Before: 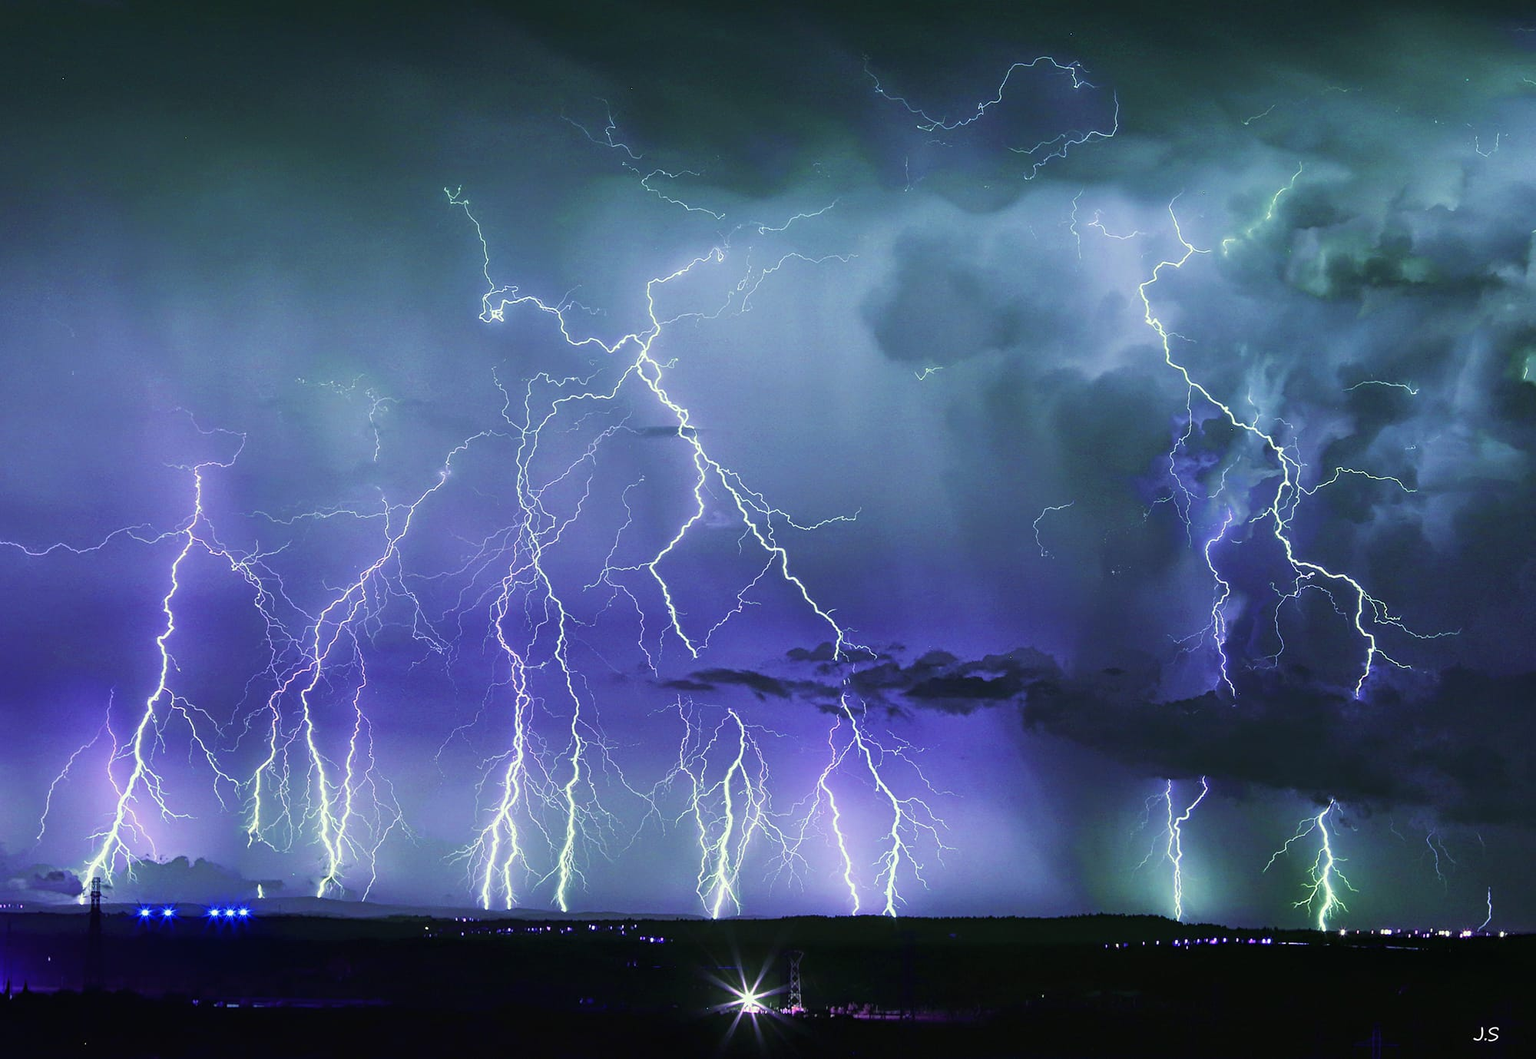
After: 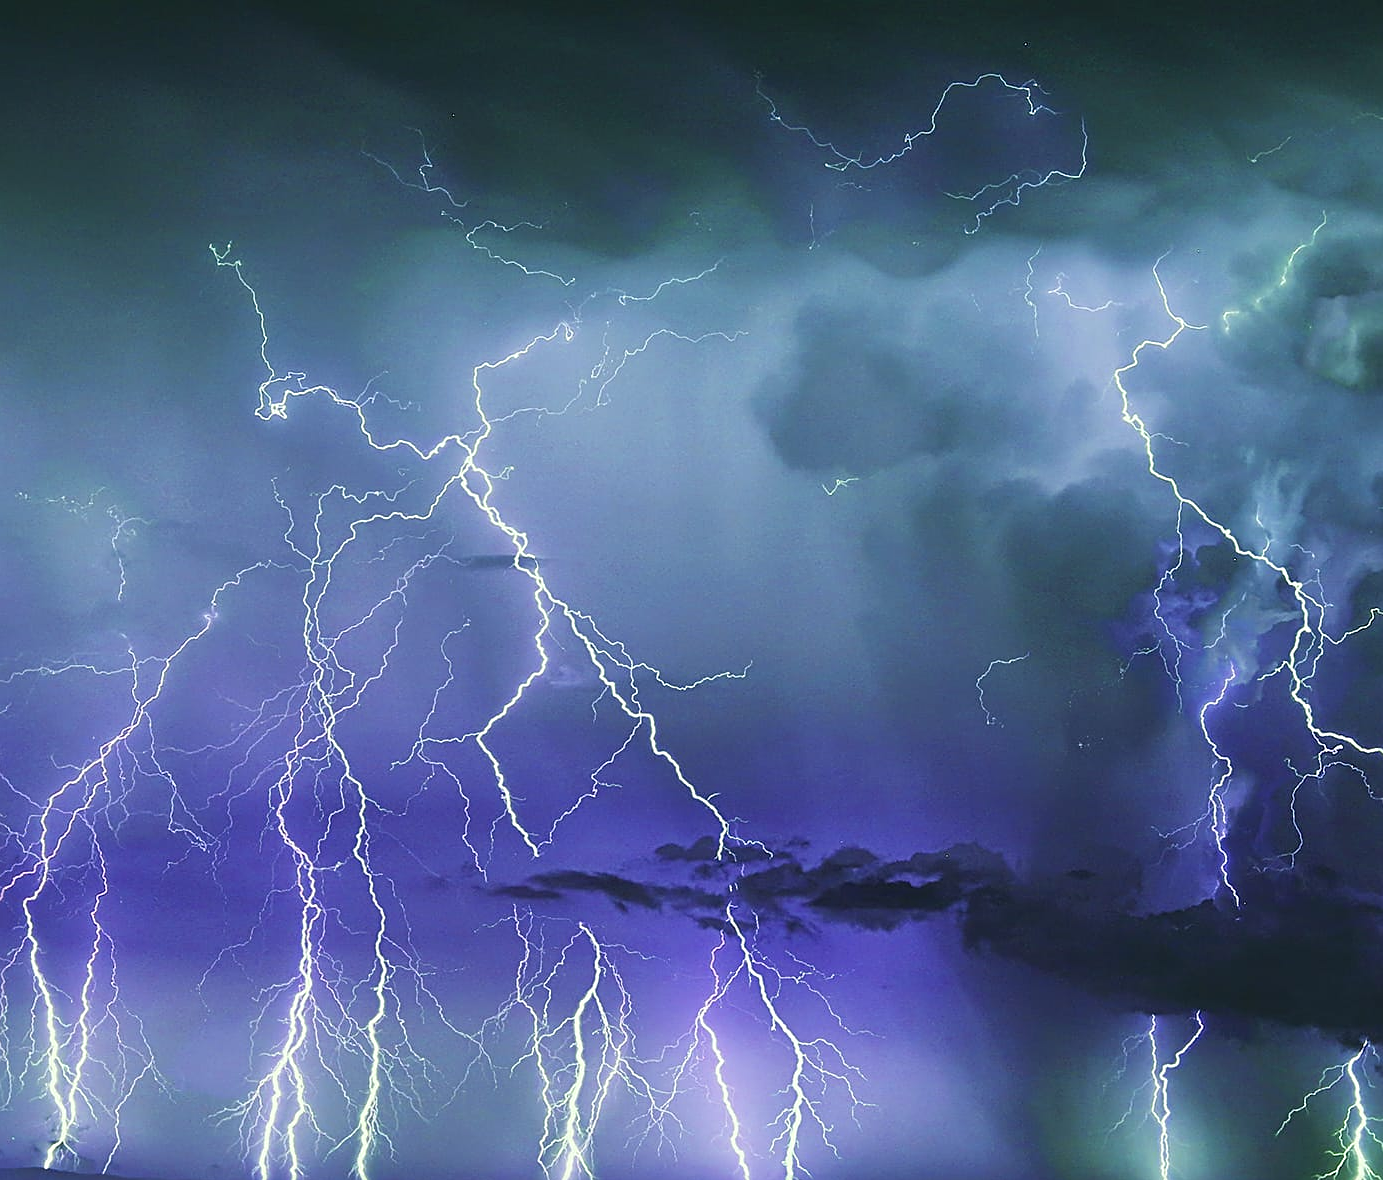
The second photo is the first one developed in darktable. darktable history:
crop: left 18.466%, right 12.355%, bottom 14.39%
sharpen: on, module defaults
